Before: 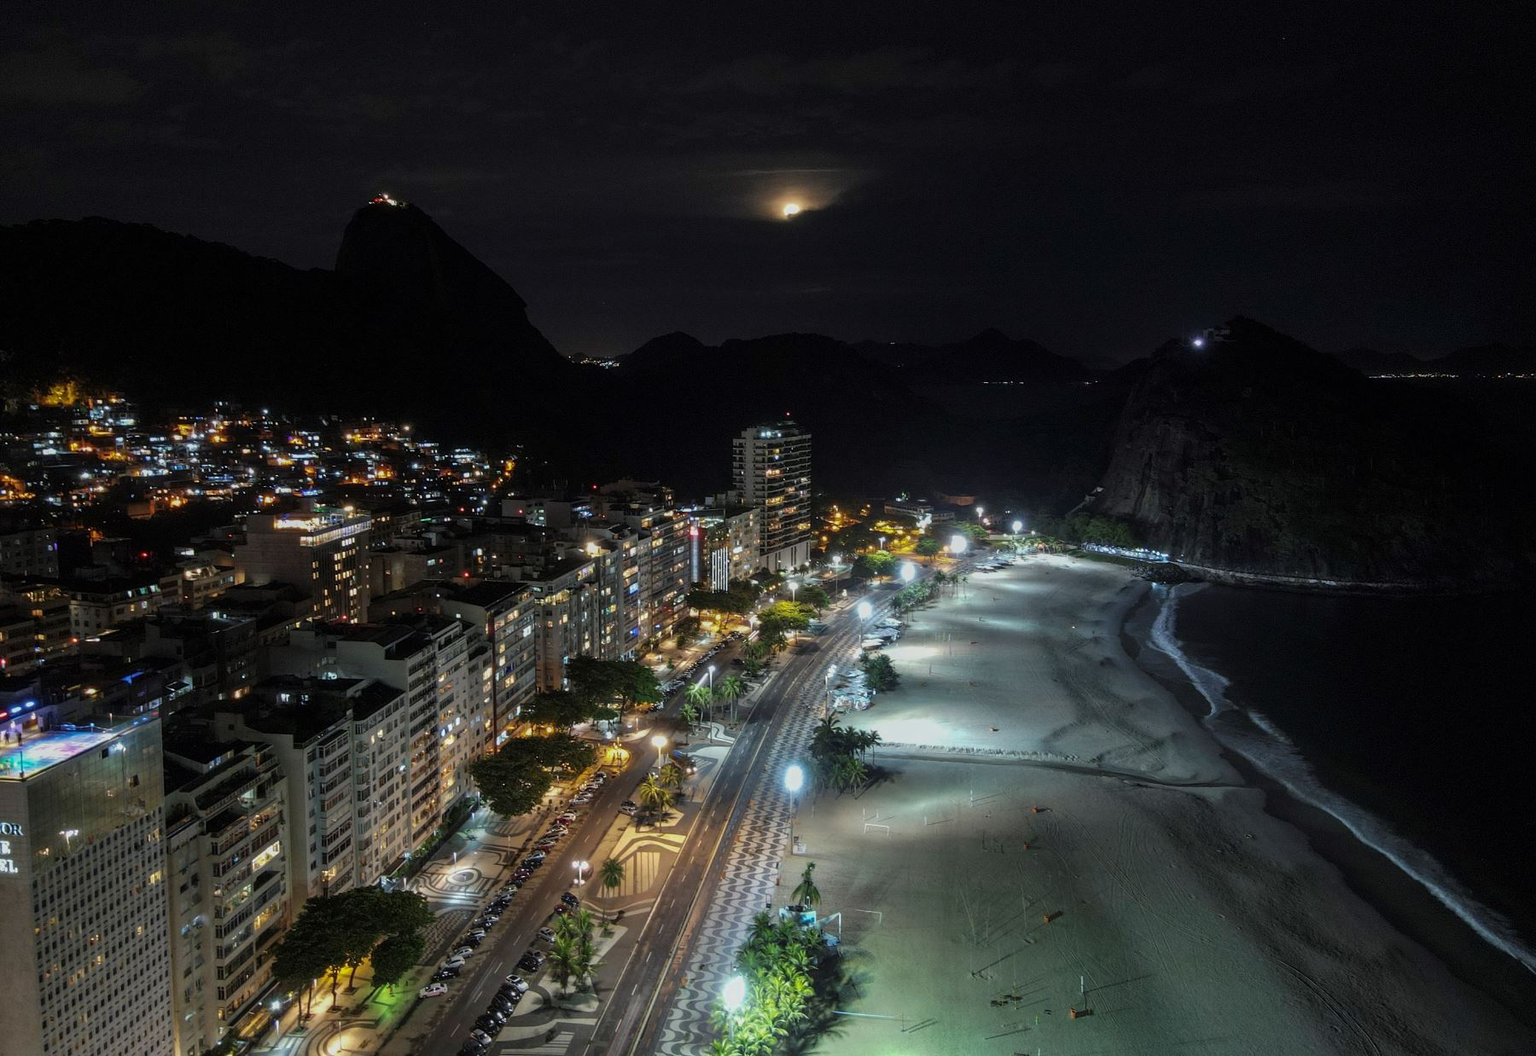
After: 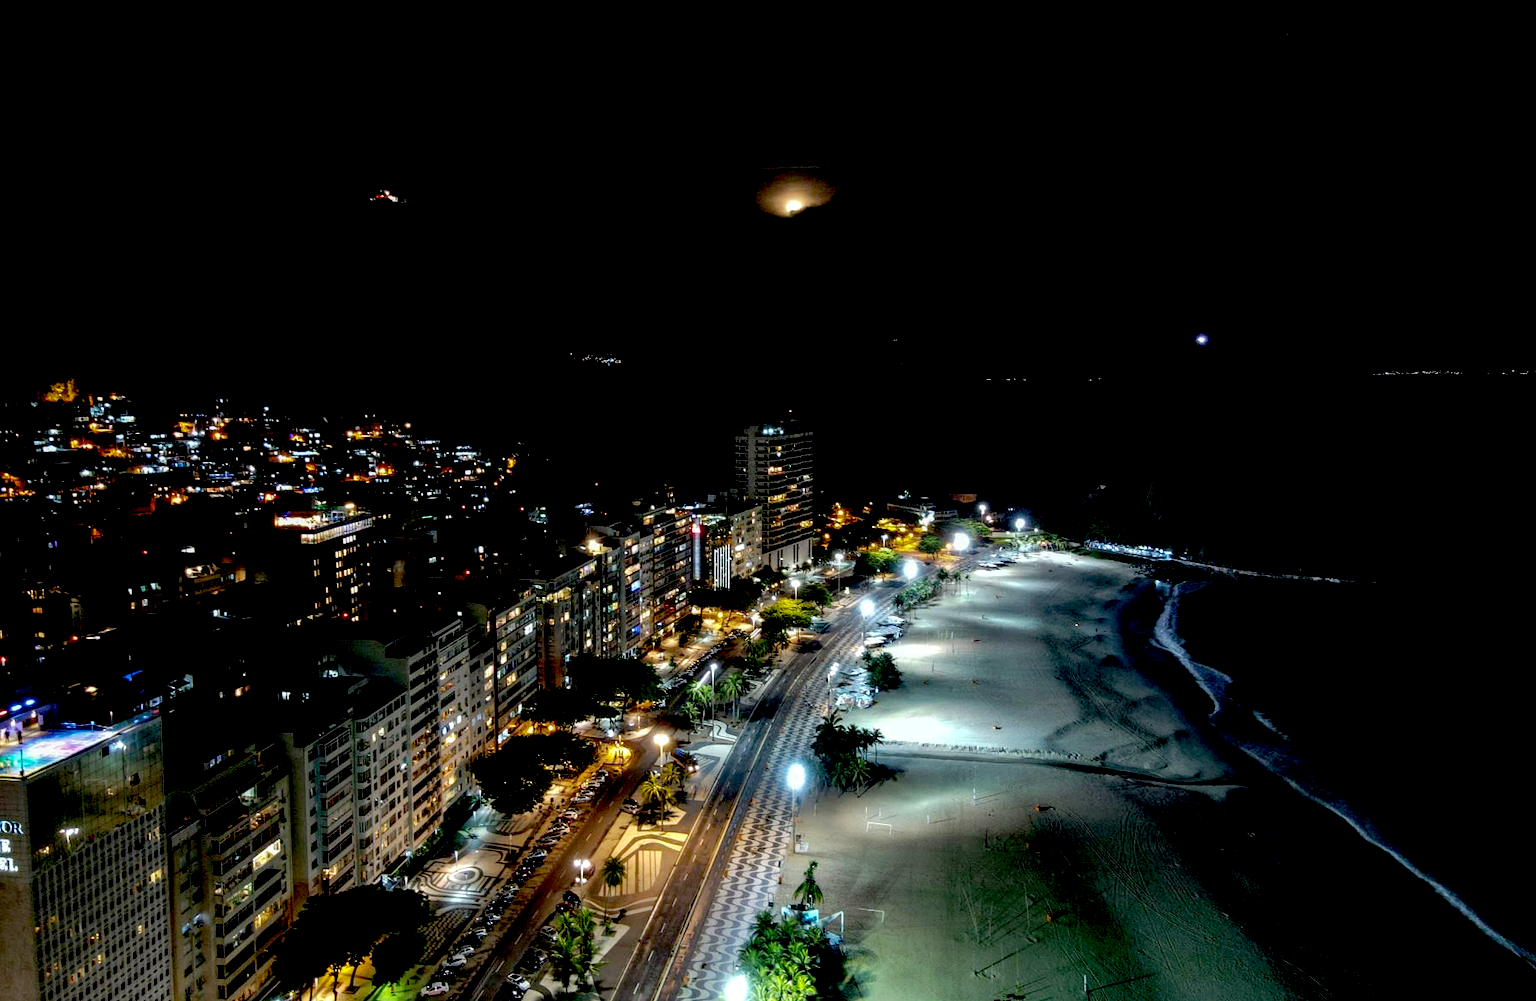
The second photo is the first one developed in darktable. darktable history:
tone equalizer: edges refinement/feathering 500, mask exposure compensation -1.57 EV, preserve details no
crop: top 0.441%, right 0.261%, bottom 4.99%
exposure: black level correction 0.04, exposure 0.5 EV, compensate exposure bias true, compensate highlight preservation false
